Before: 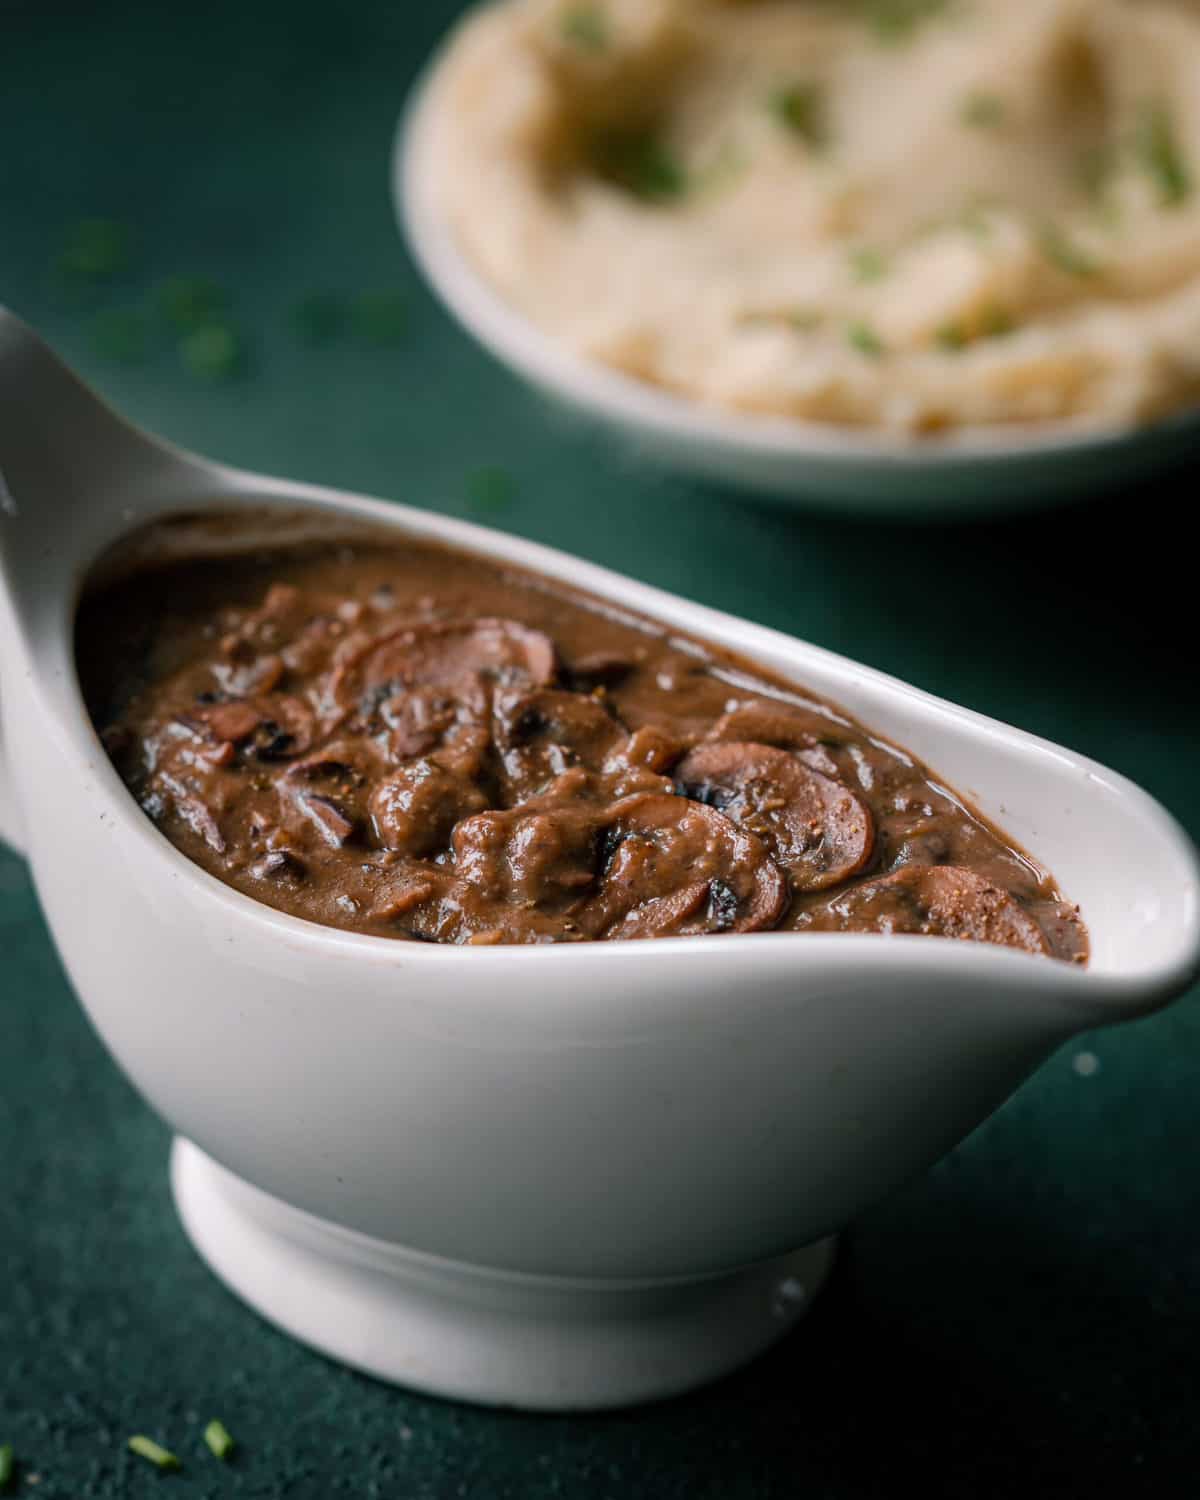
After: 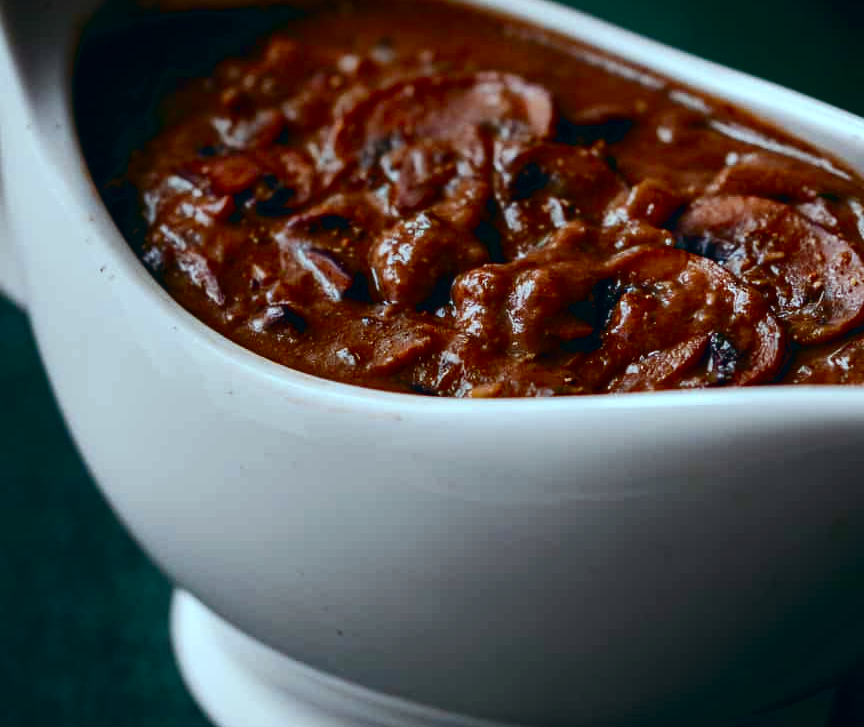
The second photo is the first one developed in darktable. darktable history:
contrast brightness saturation: contrast 0.19, brightness -0.24, saturation 0.11
color balance rgb: perceptual saturation grading › global saturation 20%, perceptual saturation grading › highlights -25%, perceptual saturation grading › shadows 50%
color balance: lift [1.003, 0.993, 1.001, 1.007], gamma [1.018, 1.072, 0.959, 0.928], gain [0.974, 0.873, 1.031, 1.127]
crop: top 36.498%, right 27.964%, bottom 14.995%
